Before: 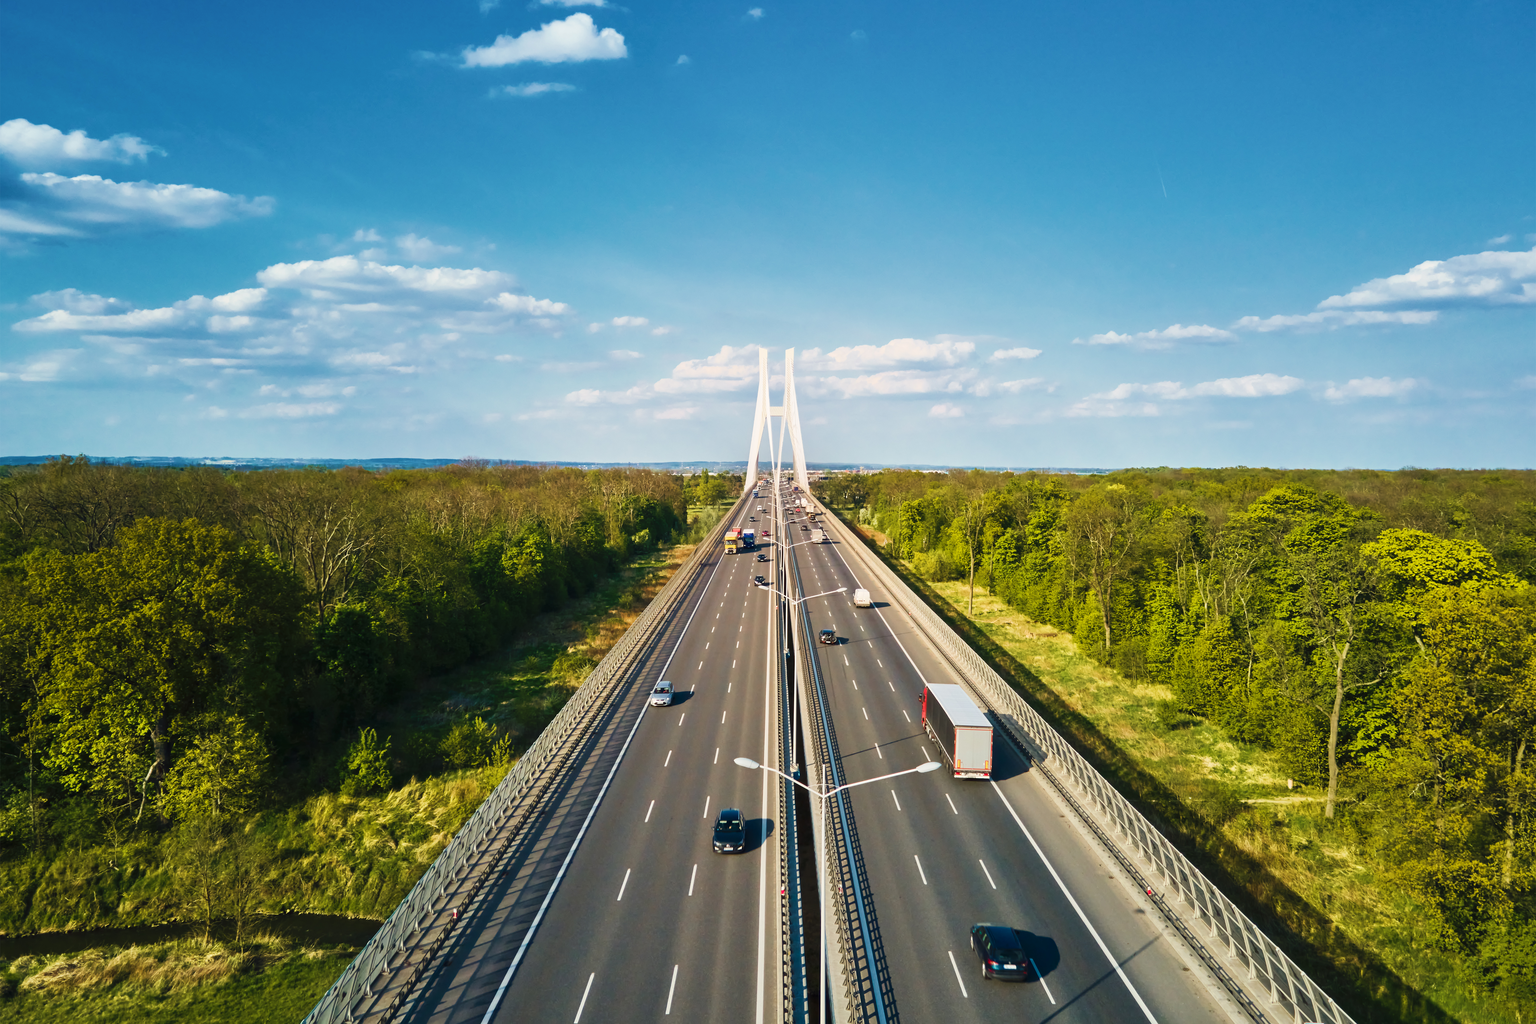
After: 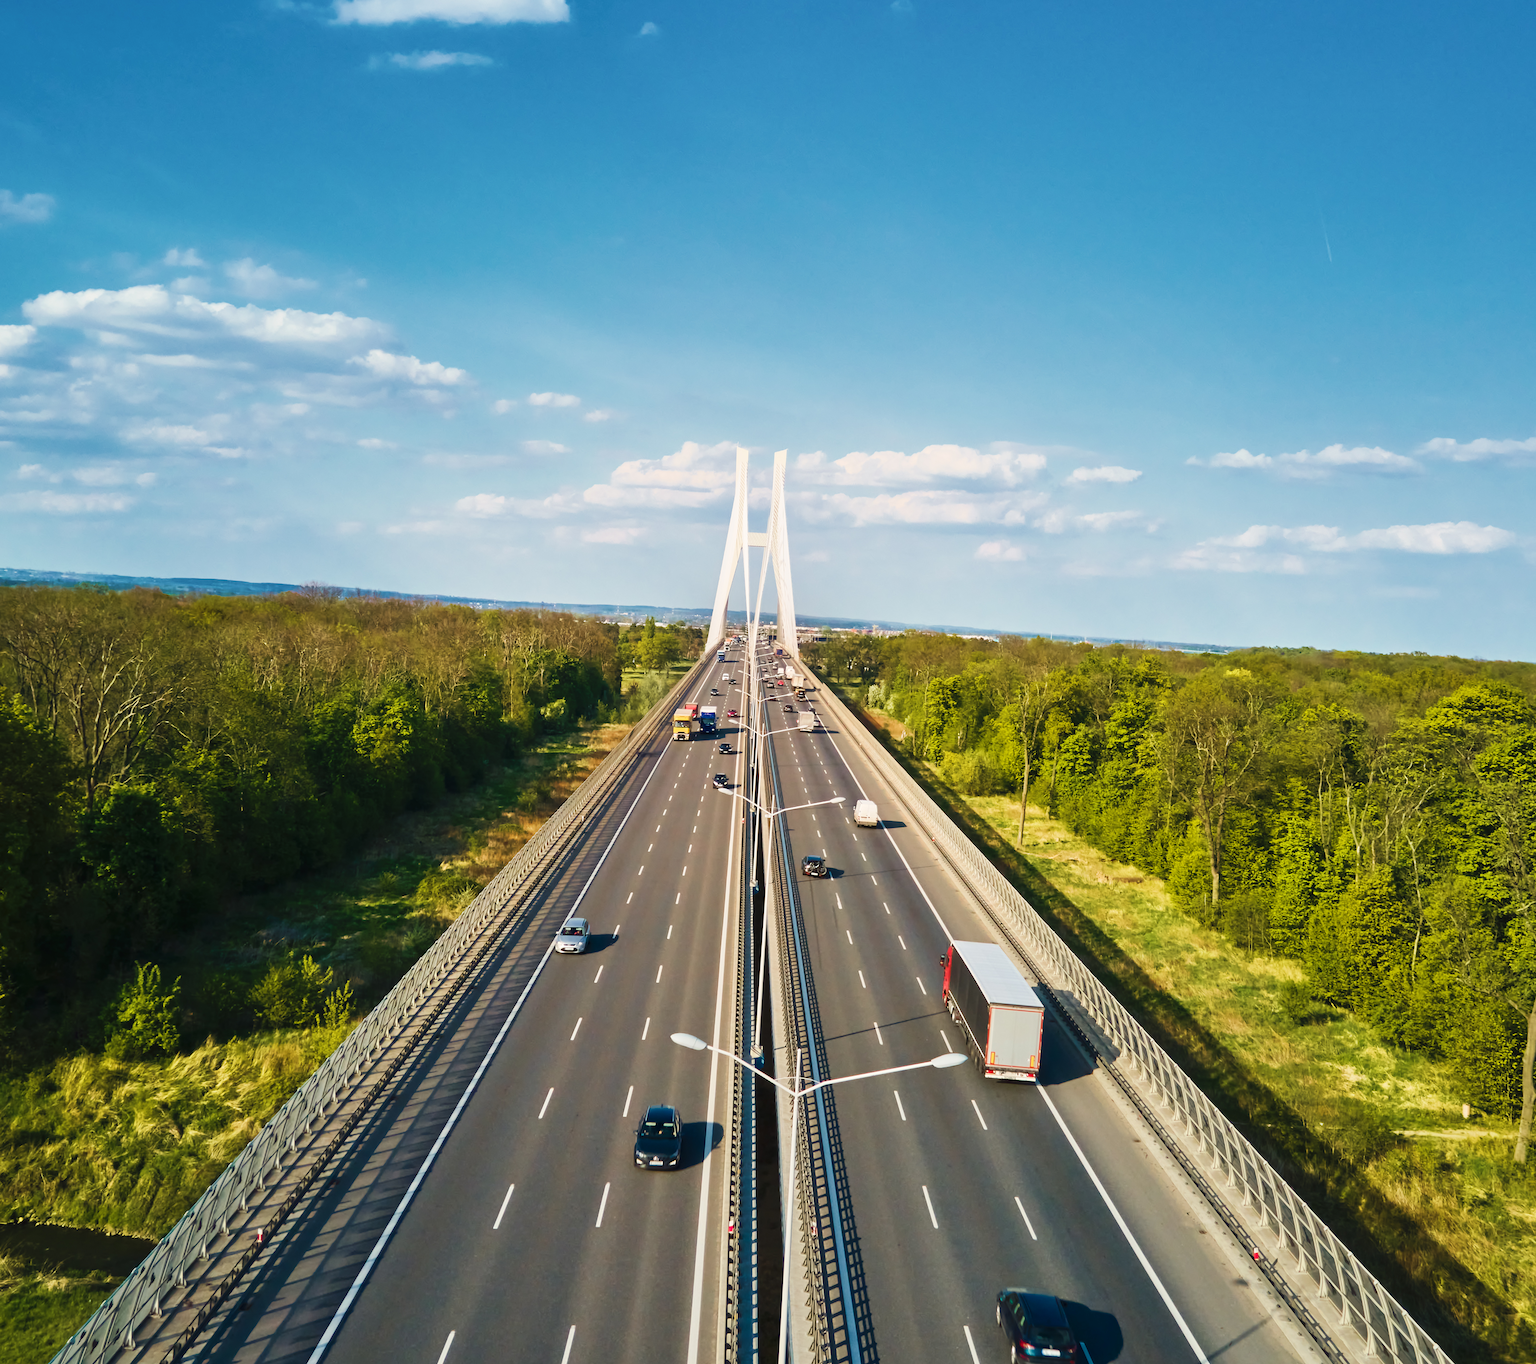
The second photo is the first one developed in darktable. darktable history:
crop and rotate: angle -2.93°, left 14.034%, top 0.033%, right 11.003%, bottom 0.063%
